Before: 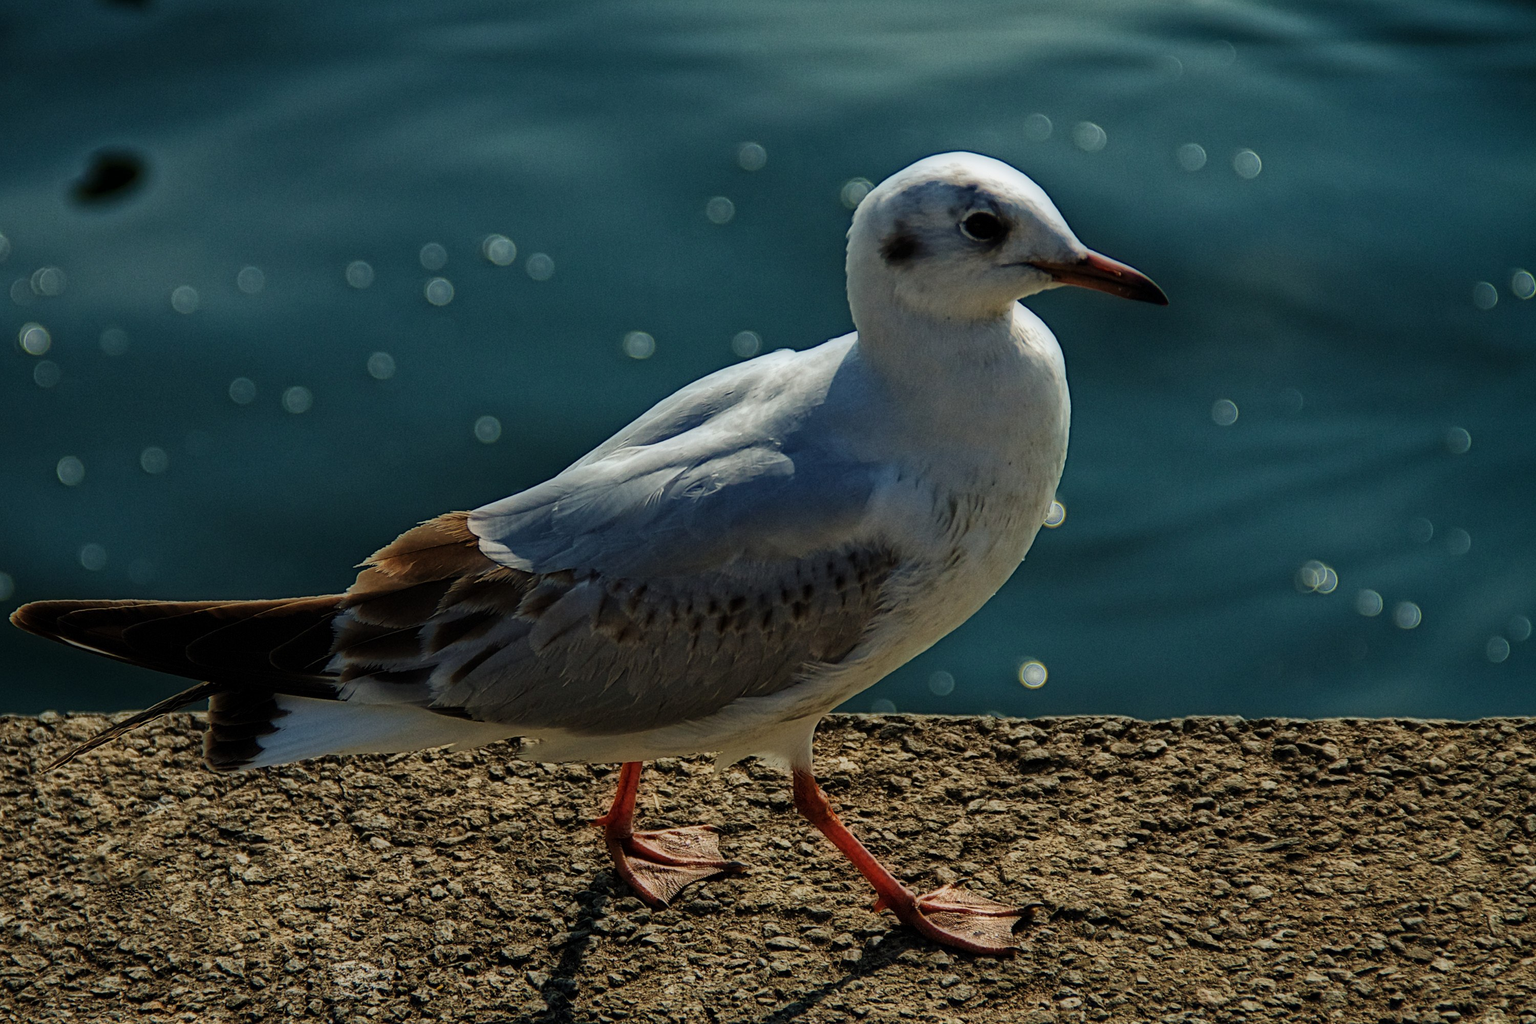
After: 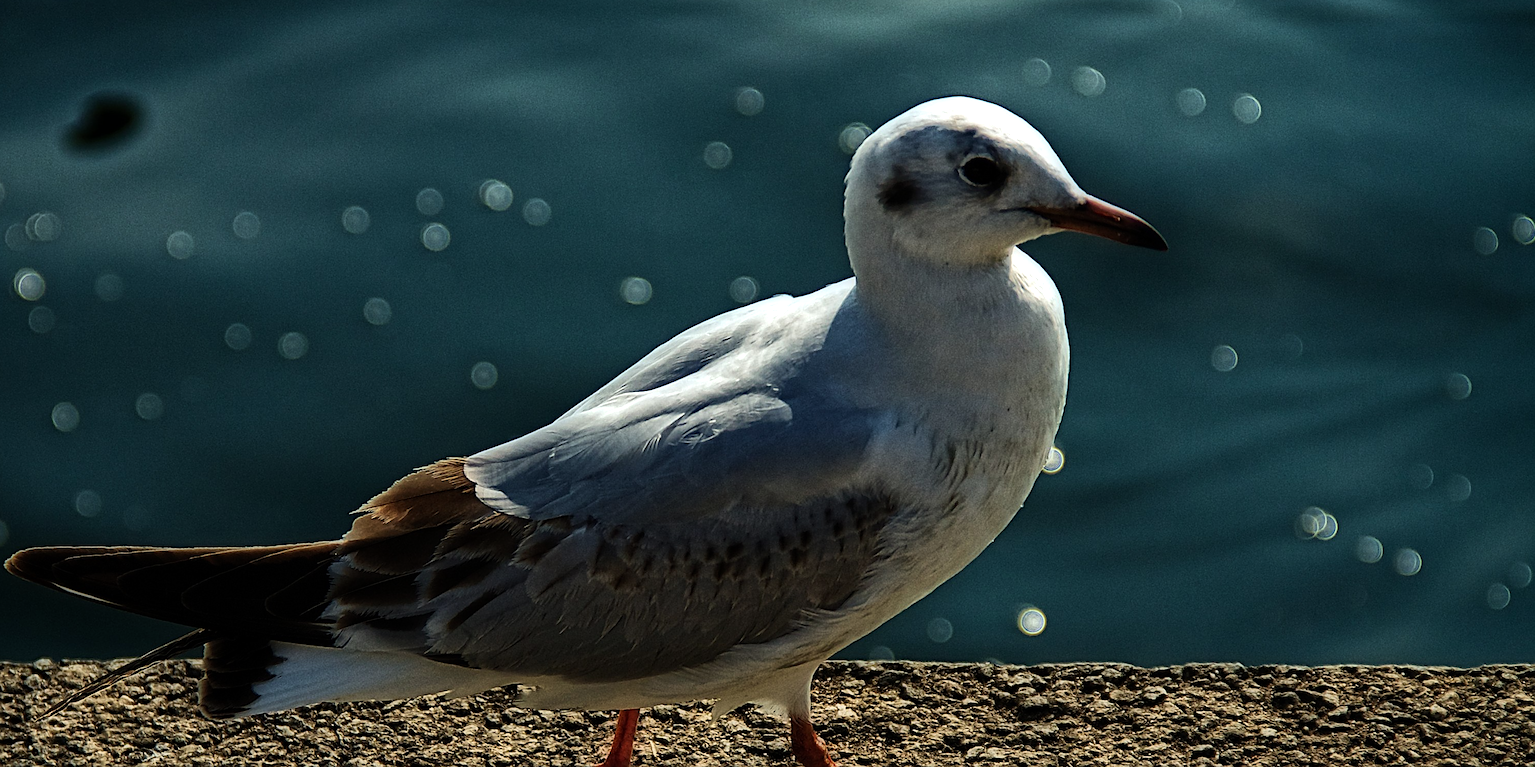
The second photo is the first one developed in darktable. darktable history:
crop: left 0.387%, top 5.469%, bottom 19.809%
sharpen: on, module defaults
tone equalizer: -8 EV -0.75 EV, -7 EV -0.7 EV, -6 EV -0.6 EV, -5 EV -0.4 EV, -3 EV 0.4 EV, -2 EV 0.6 EV, -1 EV 0.7 EV, +0 EV 0.75 EV, edges refinement/feathering 500, mask exposure compensation -1.57 EV, preserve details no
